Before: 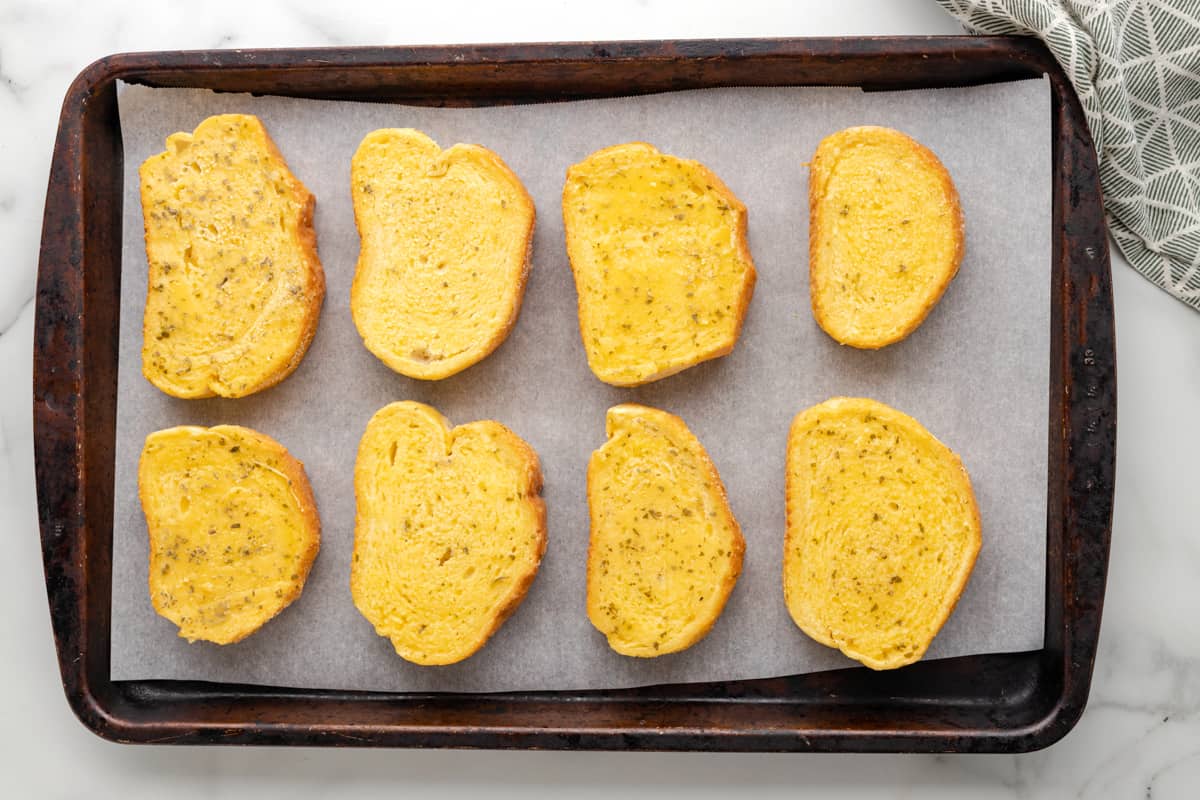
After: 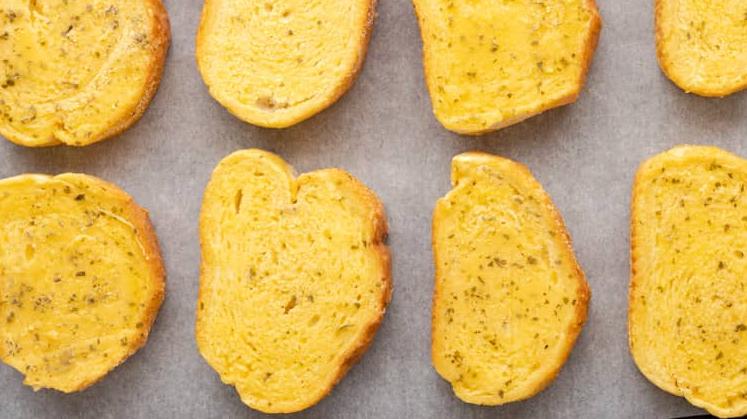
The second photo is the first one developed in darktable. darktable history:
crop: left 12.958%, top 31.536%, right 24.749%, bottom 16.059%
